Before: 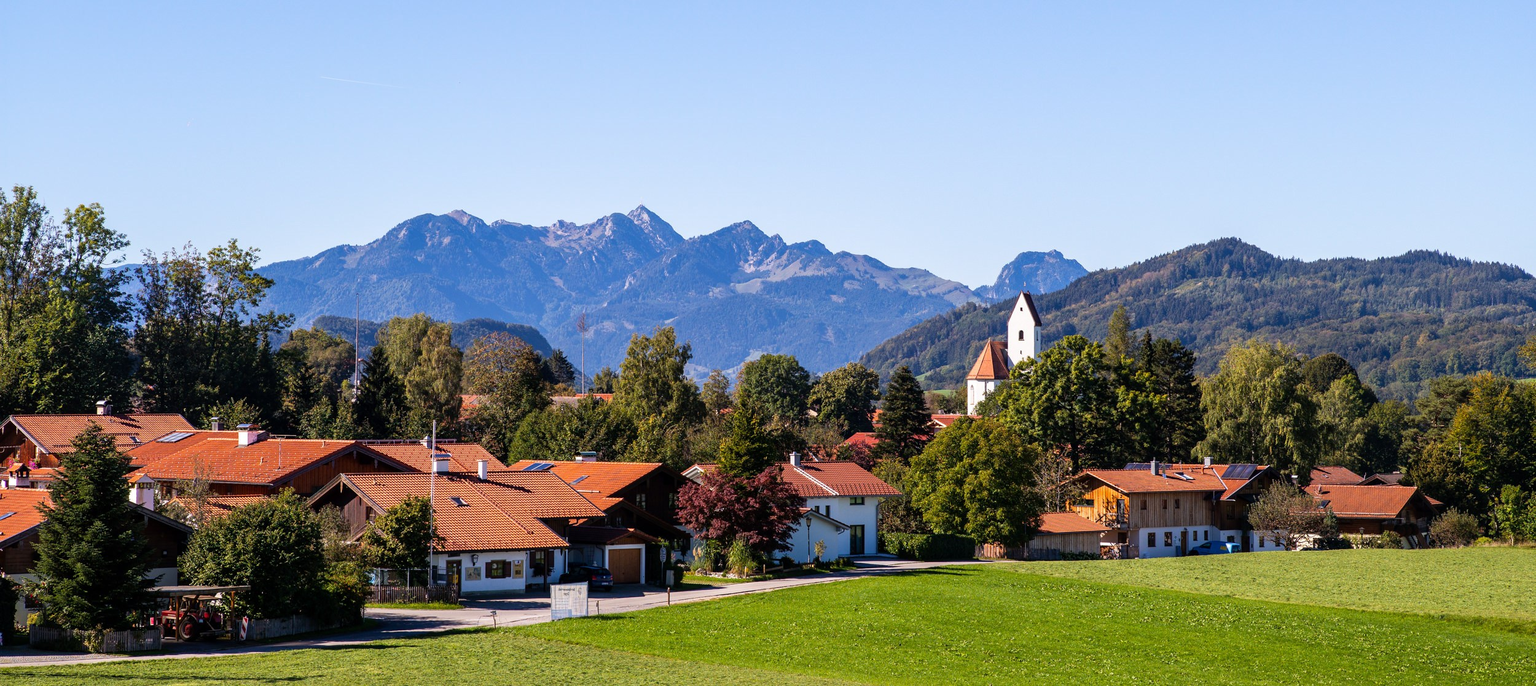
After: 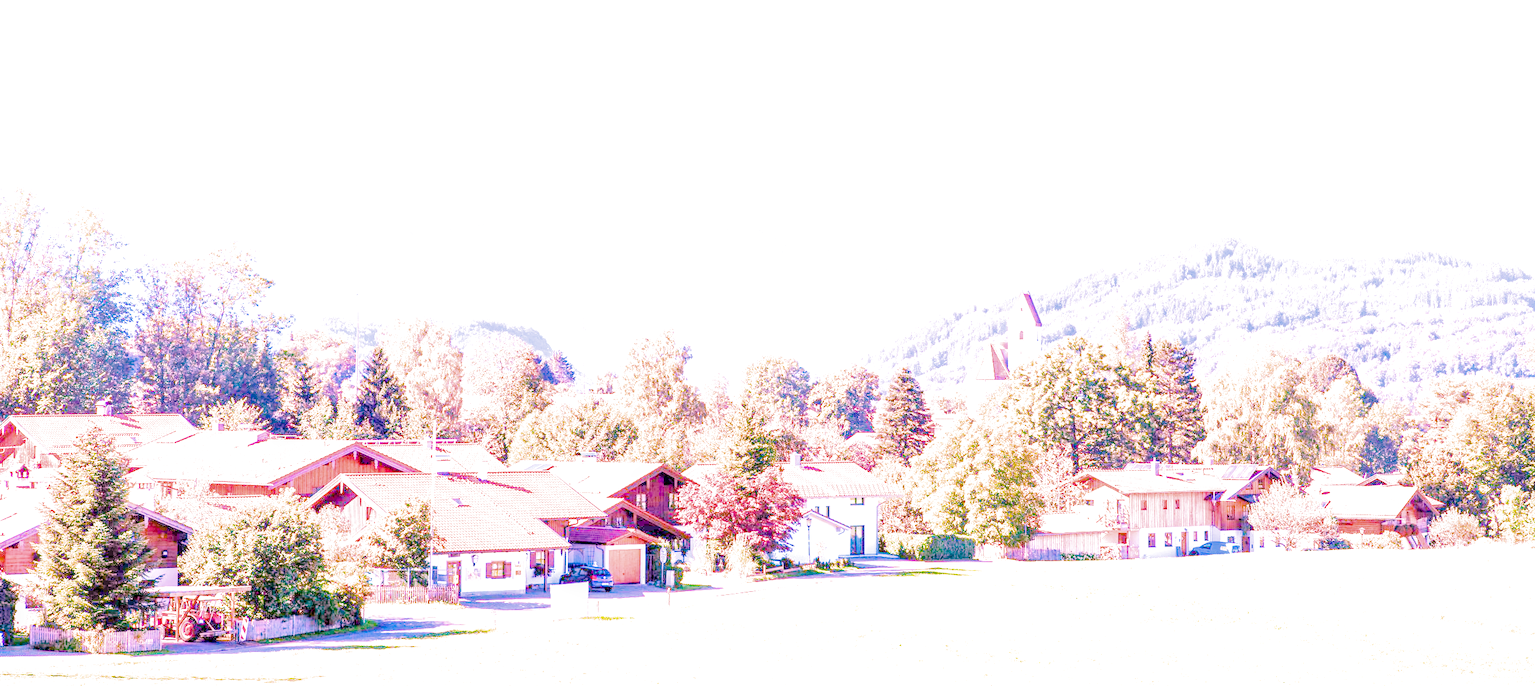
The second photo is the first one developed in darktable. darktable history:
filmic rgb "scene-referred default": black relative exposure -7.65 EV, white relative exposure 4.56 EV, hardness 3.61
local contrast: on, module defaults
lens correction: scale 1.01, crop 1, focal 85, aperture 3.2, distance 4.38, camera "Canon EOS RP", lens "Canon RF 85mm F2 MACRO IS STM"
haze removal: compatibility mode true, adaptive false
denoise (profiled): preserve shadows 1.18, scattering 0.064, a [-1, 0, 0], b [0, 0, 0], compensate highlight preservation false
raw denoise: x [[0, 0.25, 0.5, 0.75, 1] ×4]
shadows and highlights: shadows 25, highlights -25
raw chromatic aberrations: on, module defaults
hot pixels: on, module defaults
tone equalizer "contrast tone curve: soft": -8 EV -0.417 EV, -7 EV -0.389 EV, -6 EV -0.333 EV, -5 EV -0.222 EV, -3 EV 0.222 EV, -2 EV 0.333 EV, -1 EV 0.389 EV, +0 EV 0.417 EV, edges refinement/feathering 500, mask exposure compensation -1.57 EV, preserve details no
exposure: black level correction 0.001, exposure 2.607 EV, compensate exposure bias true, compensate highlight preservation false
highlight reconstruction: clipping threshold 1.25, iterations 1, diameter of reconstruction 64 px
white balance: red 1.899, blue 1.492
color balance rgb: perceptual saturation grading › global saturation 36%, perceptual brilliance grading › global brilliance 10%, global vibrance 20%
